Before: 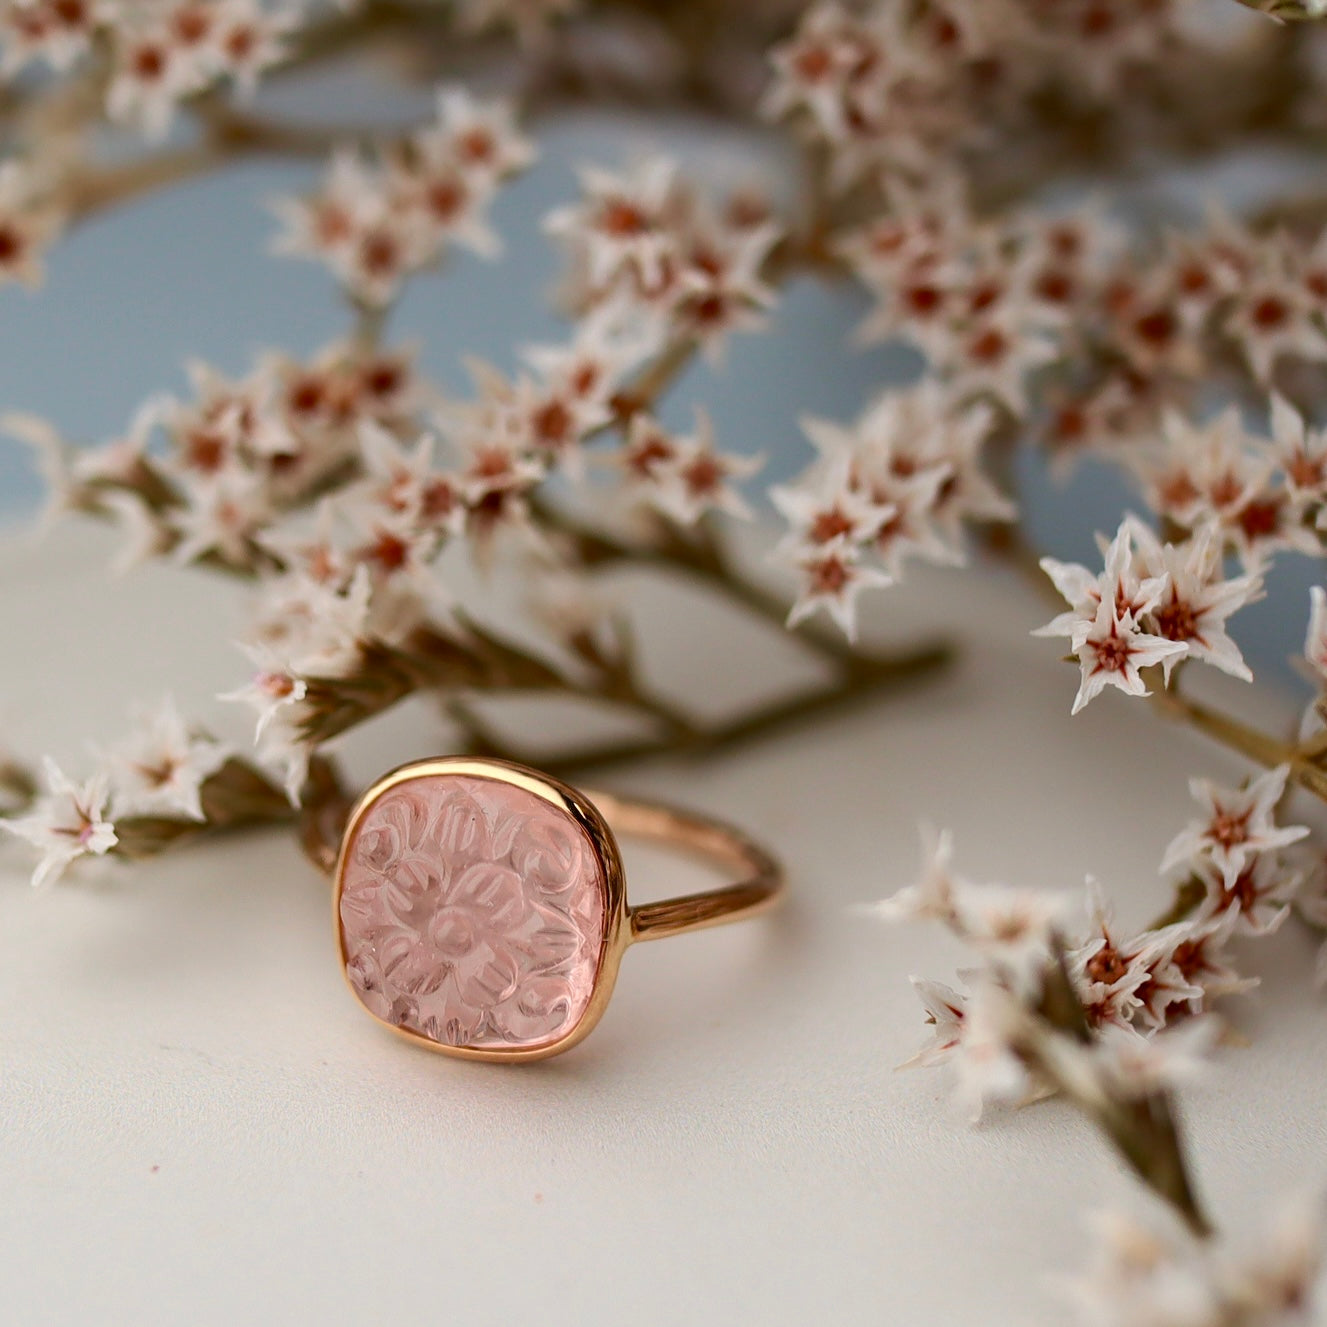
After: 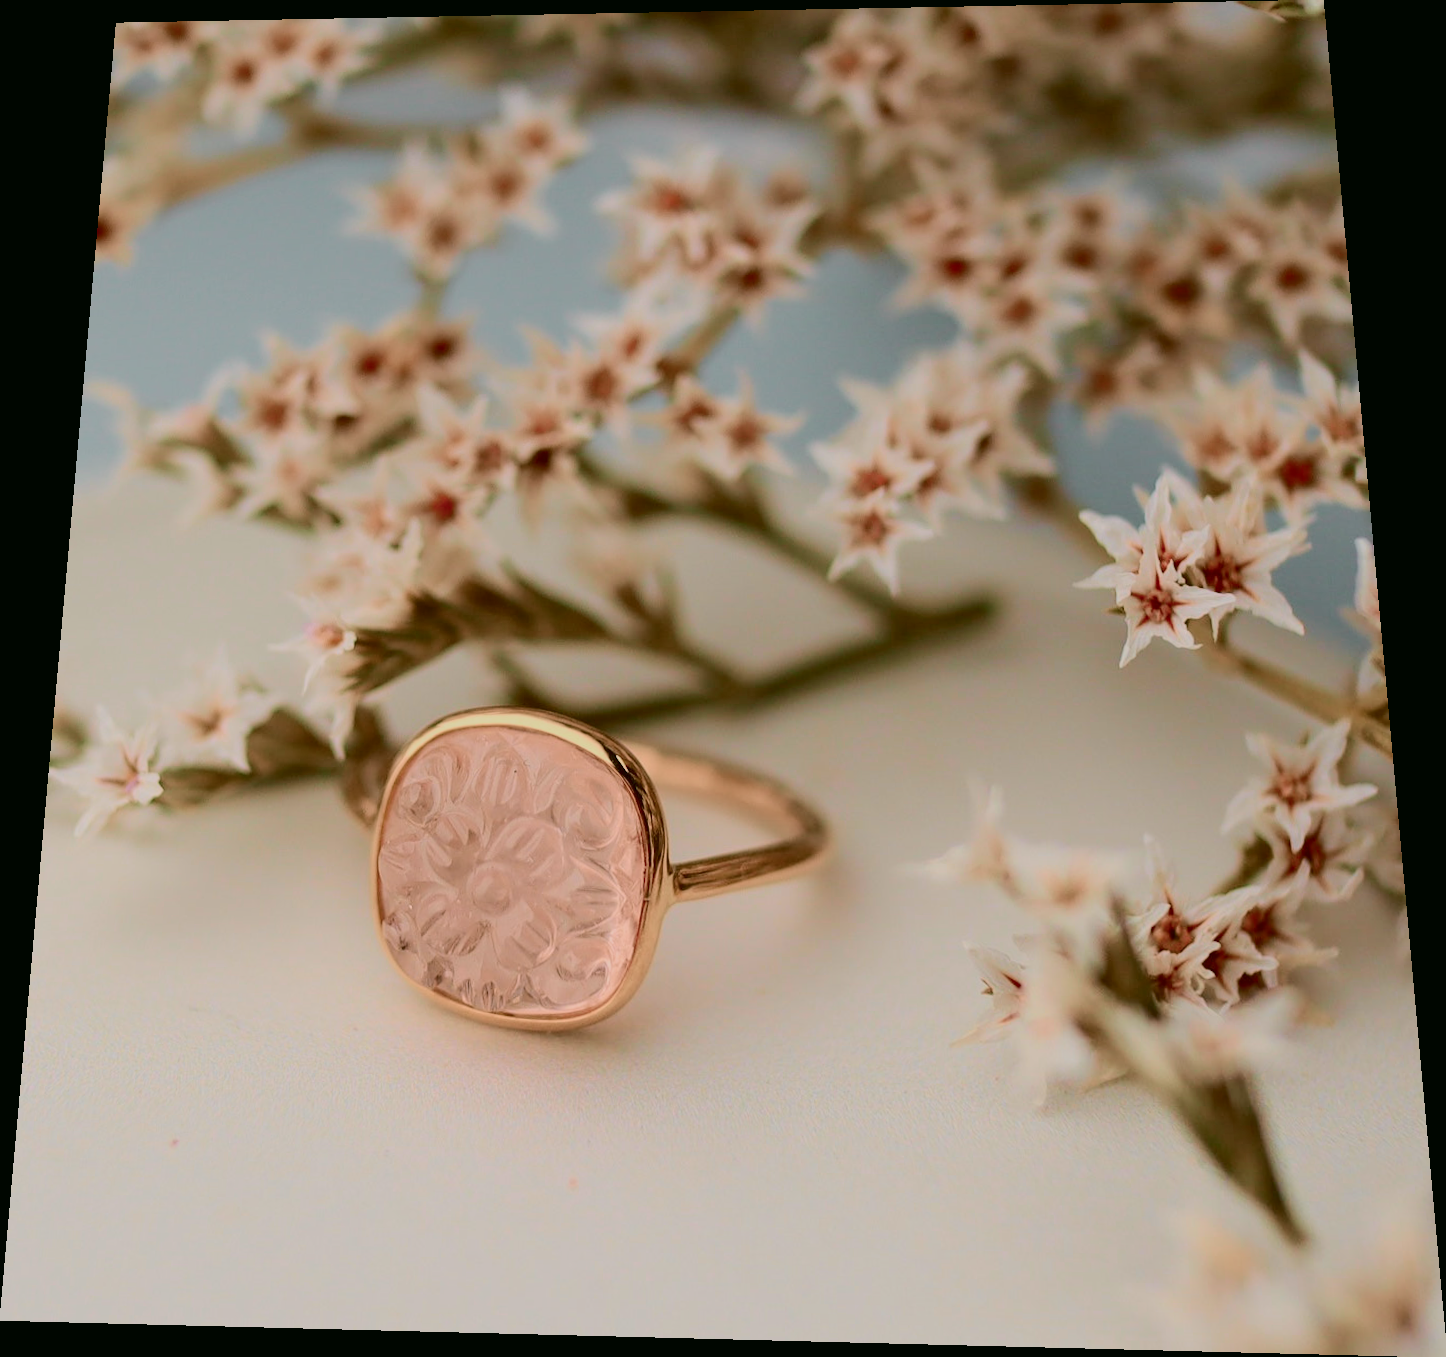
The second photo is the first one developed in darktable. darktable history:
rotate and perspective: rotation 0.128°, lens shift (vertical) -0.181, lens shift (horizontal) -0.044, shear 0.001, automatic cropping off
color correction: highlights a* 4.02, highlights b* 4.98, shadows a* -7.55, shadows b* 4.98
tone curve: curves: ch0 [(0, 0) (0.049, 0.01) (0.154, 0.081) (0.491, 0.56) (0.739, 0.794) (0.992, 0.937)]; ch1 [(0, 0) (0.172, 0.123) (0.317, 0.272) (0.401, 0.422) (0.499, 0.497) (0.531, 0.54) (0.615, 0.603) (0.741, 0.783) (1, 1)]; ch2 [(0, 0) (0.411, 0.424) (0.462, 0.464) (0.502, 0.489) (0.544, 0.551) (0.686, 0.638) (1, 1)], color space Lab, independent channels, preserve colors none
color balance rgb: contrast -30%
